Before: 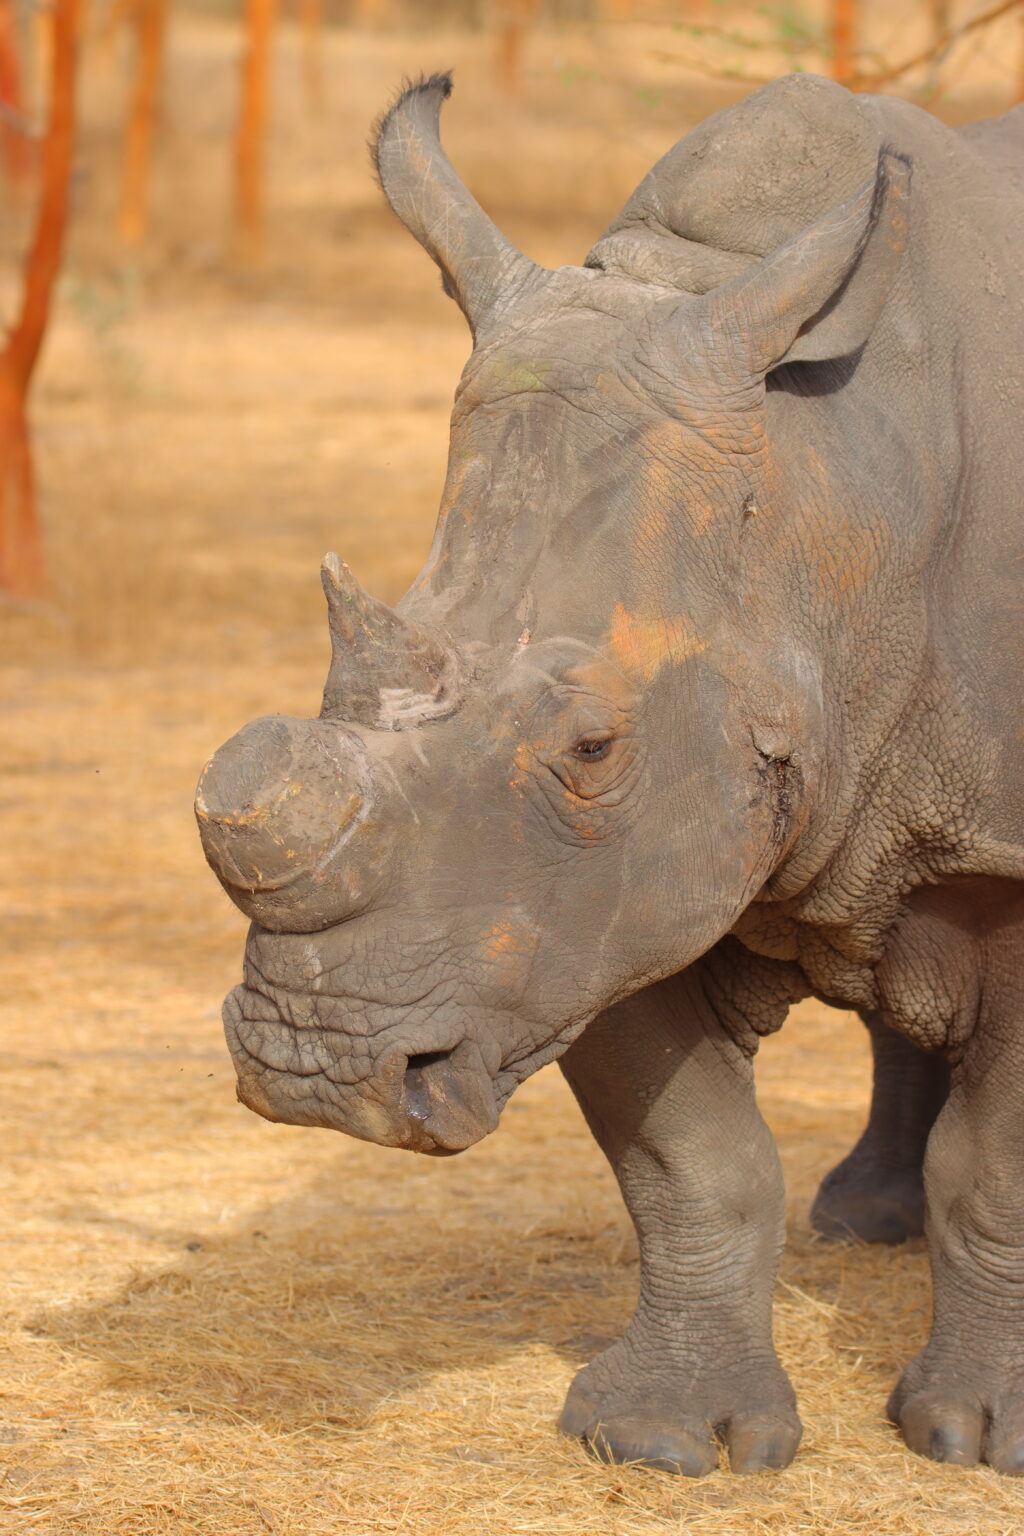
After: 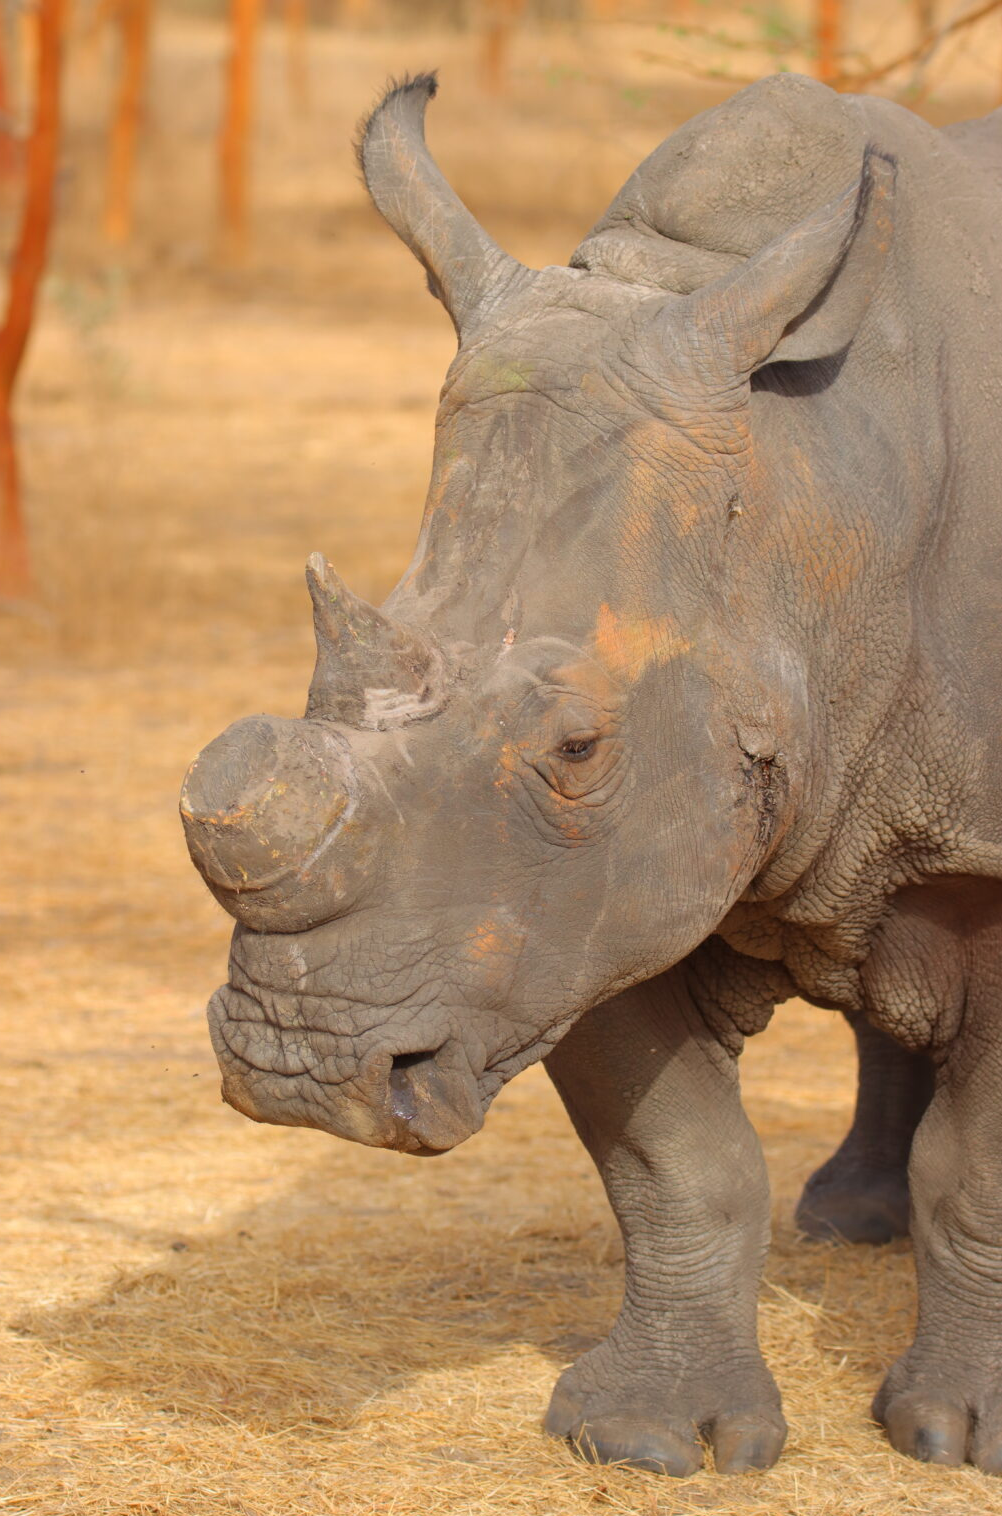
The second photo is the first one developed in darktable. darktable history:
crop and rotate: left 1.531%, right 0.537%, bottom 1.266%
